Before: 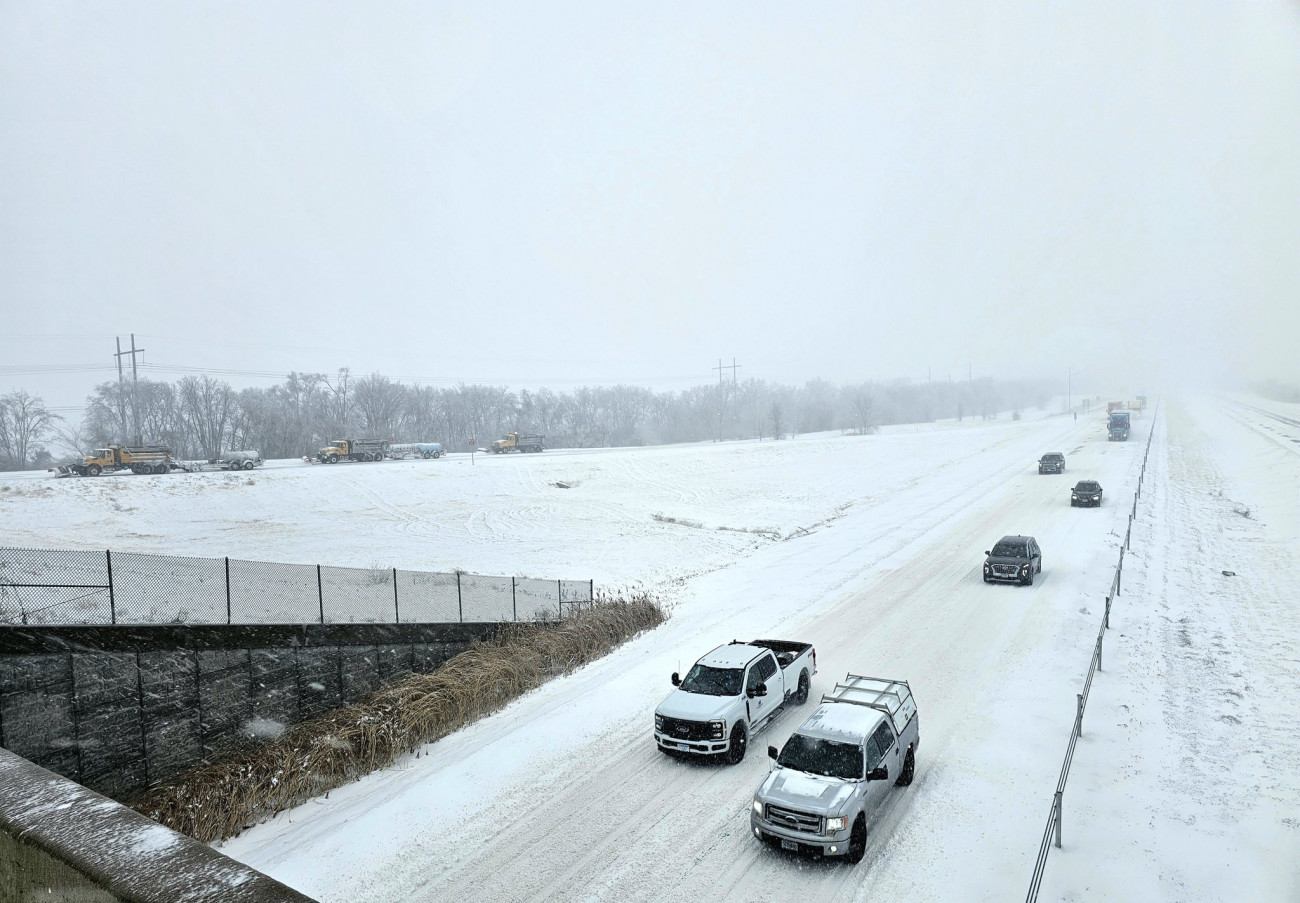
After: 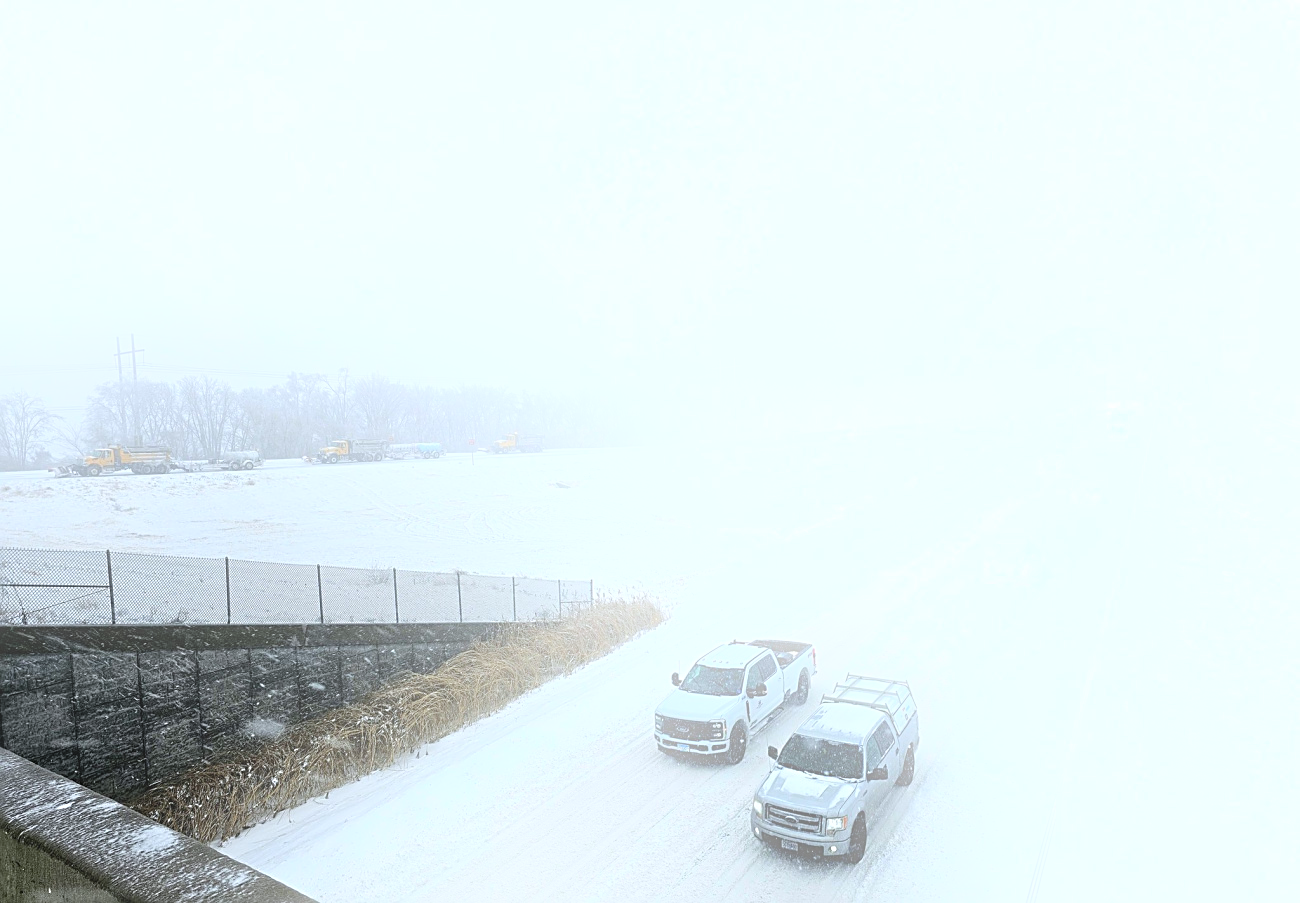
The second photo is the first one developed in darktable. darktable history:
bloom: on, module defaults
sharpen: on, module defaults
white balance: red 0.98, blue 1.034
